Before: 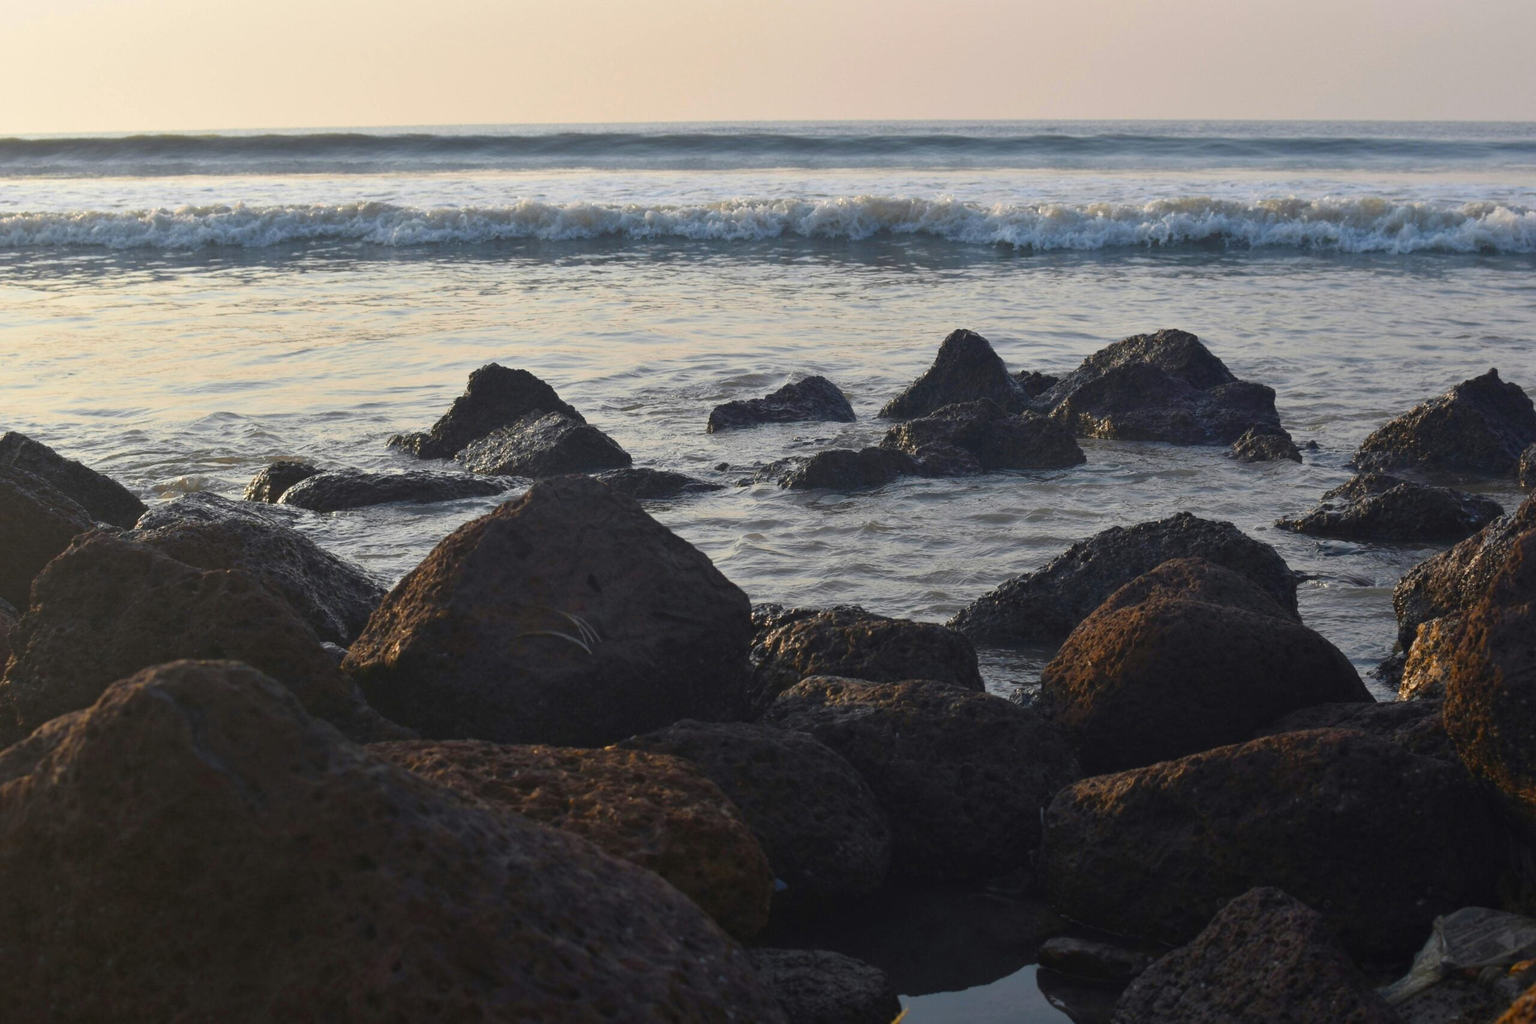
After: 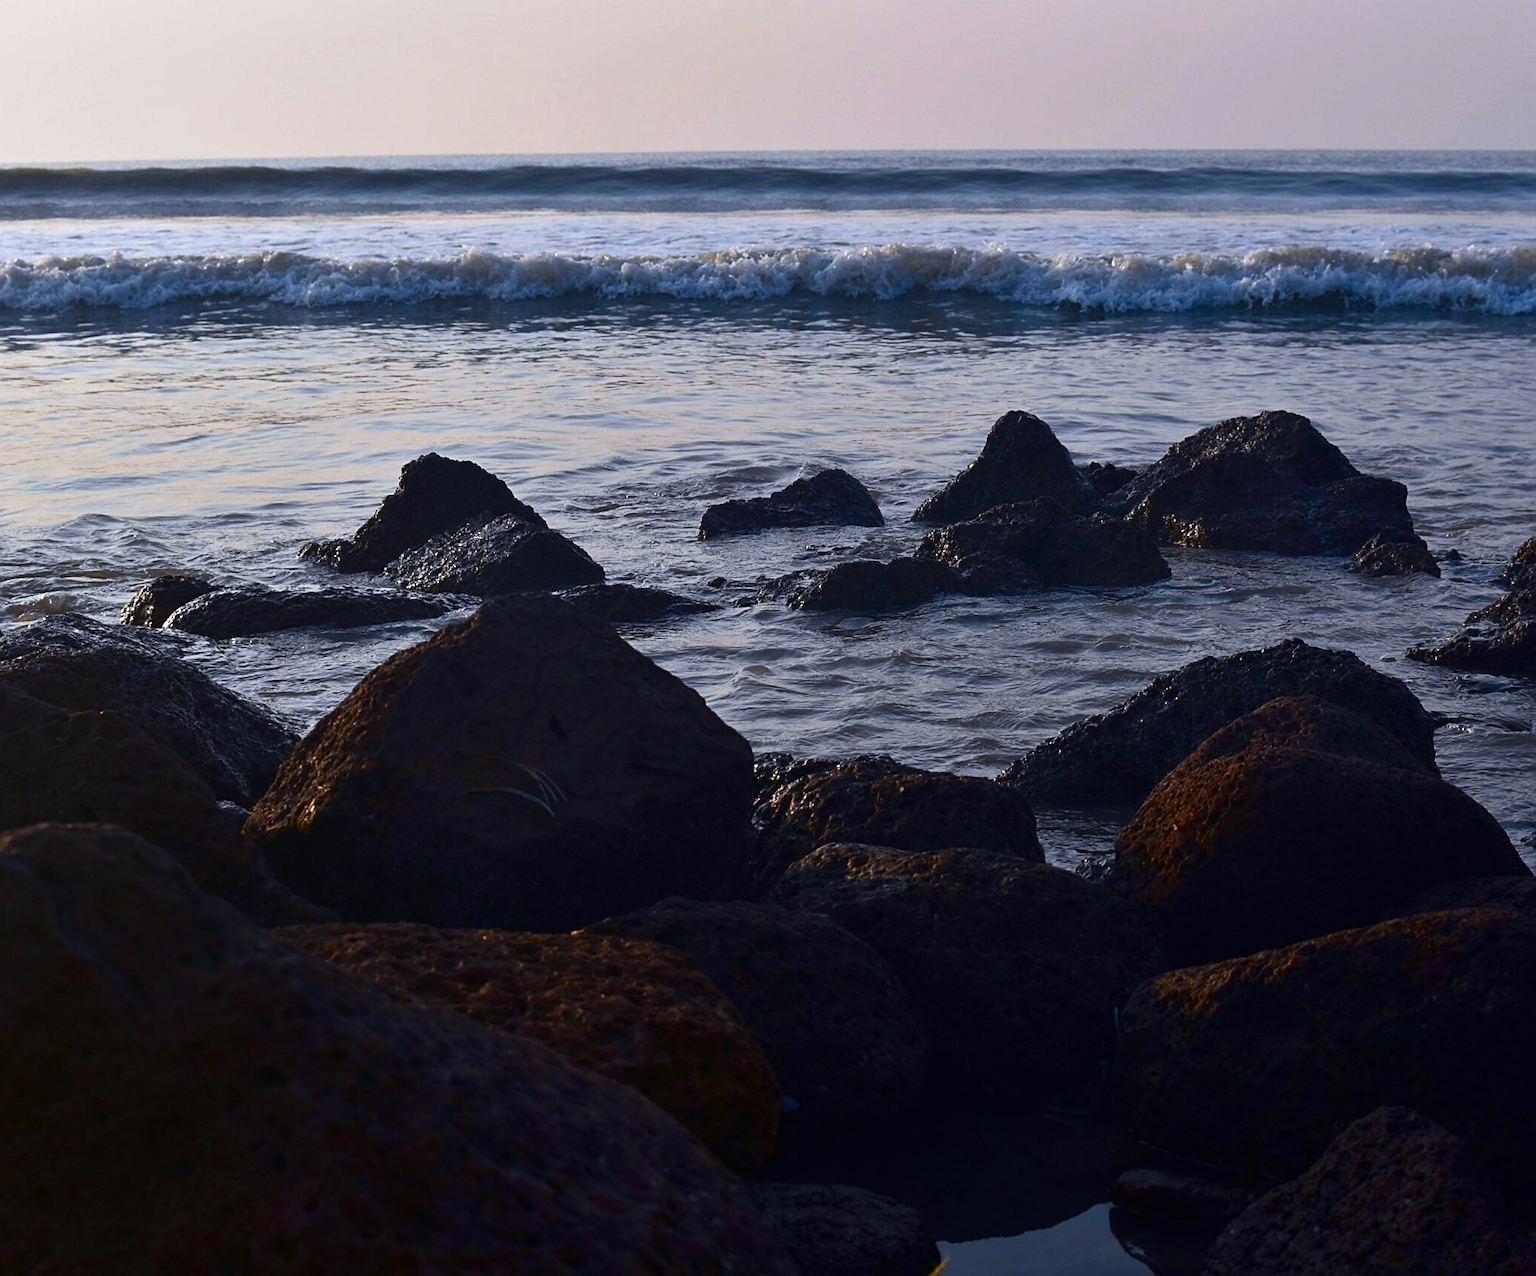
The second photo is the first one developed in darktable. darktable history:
crop and rotate: left 9.597%, right 10.195%
white balance: red 0.967, blue 1.119, emerald 0.756
contrast brightness saturation: contrast 0.13, brightness -0.24, saturation 0.14
sharpen: on, module defaults
